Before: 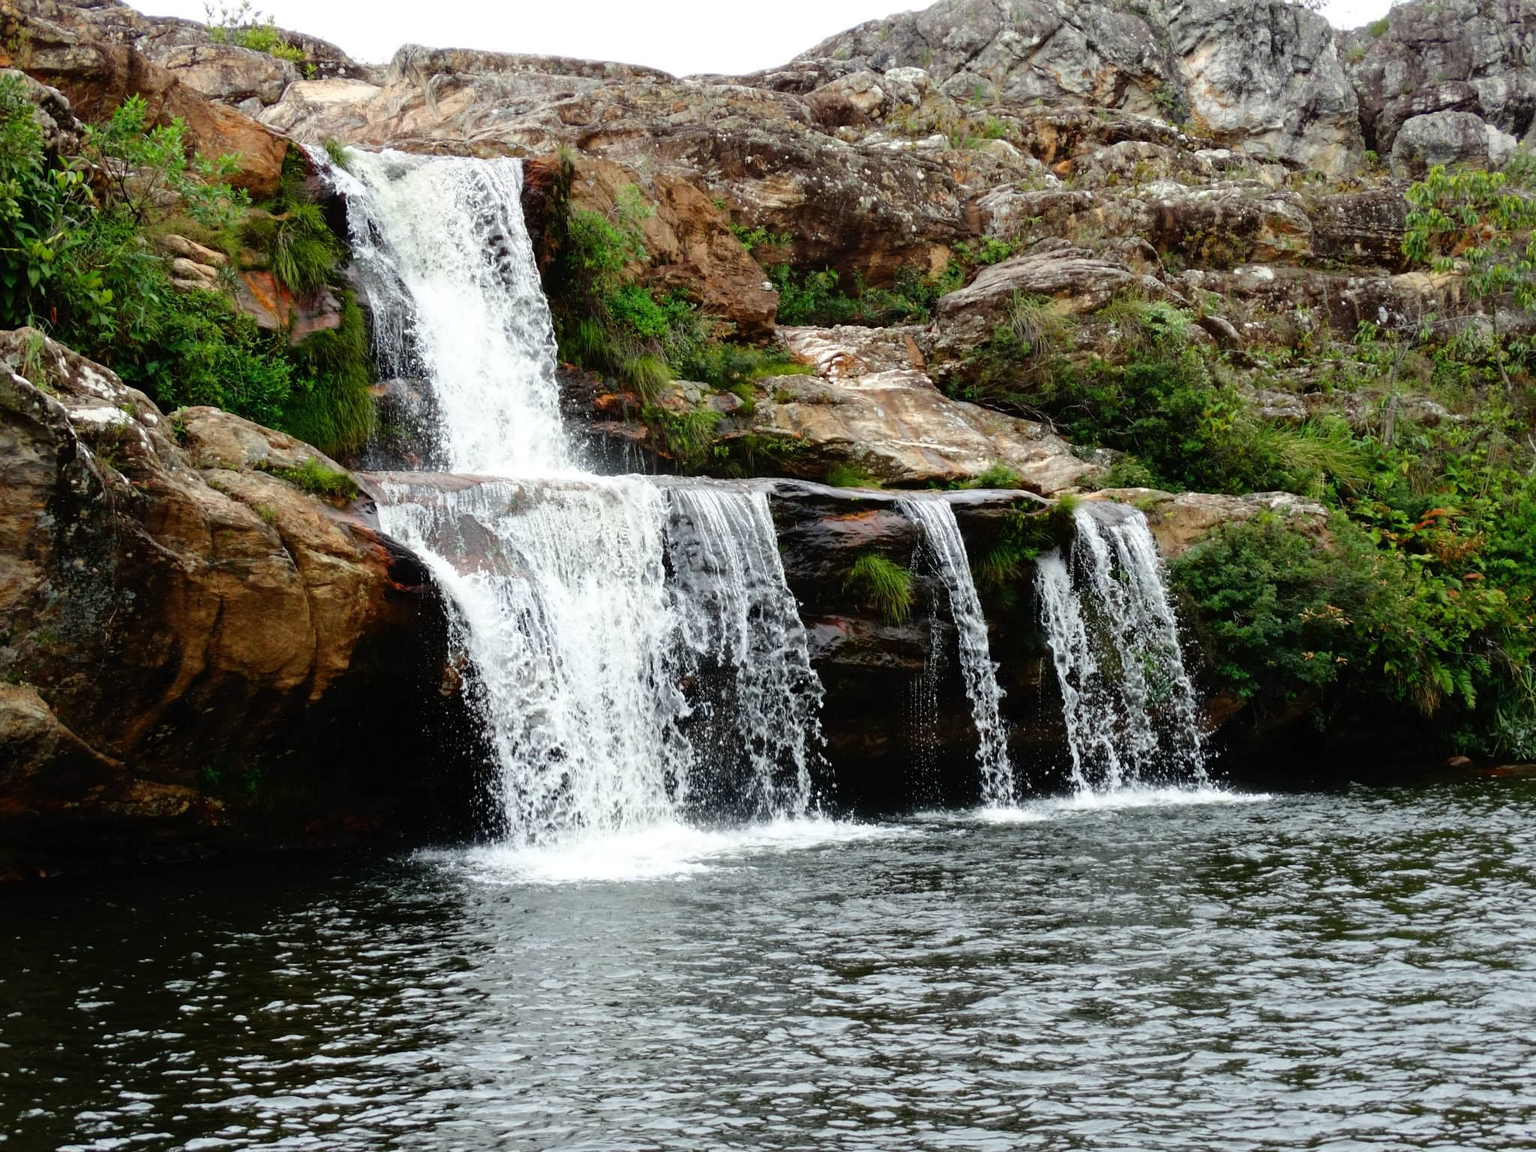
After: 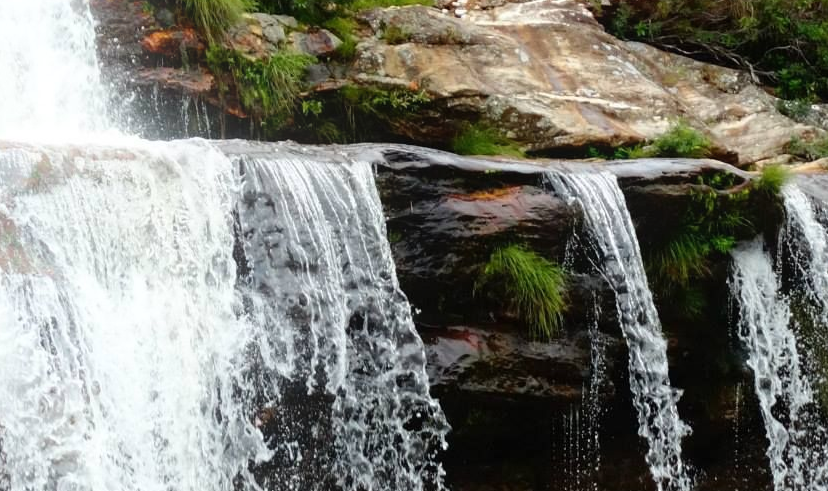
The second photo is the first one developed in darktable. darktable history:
crop: left 31.751%, top 32.172%, right 27.8%, bottom 35.83%
bloom: size 15%, threshold 97%, strength 7%
